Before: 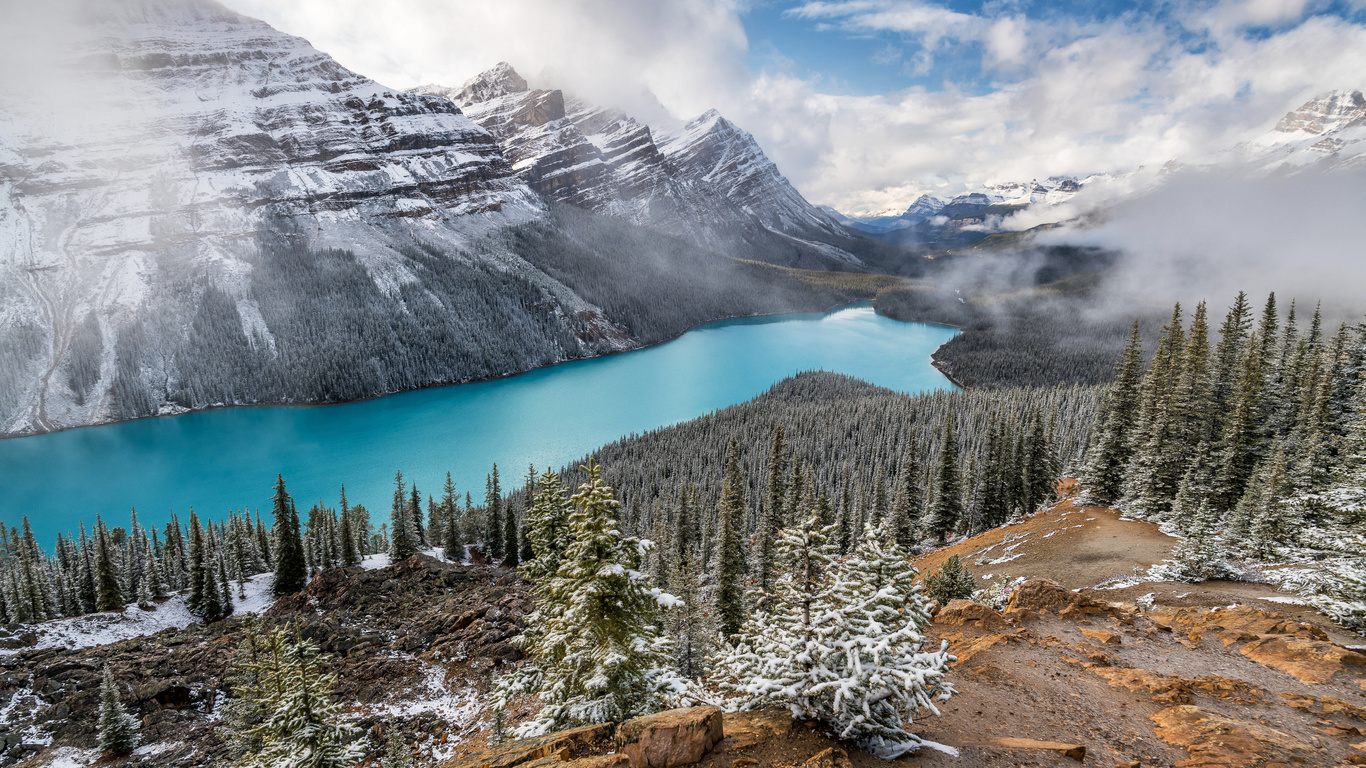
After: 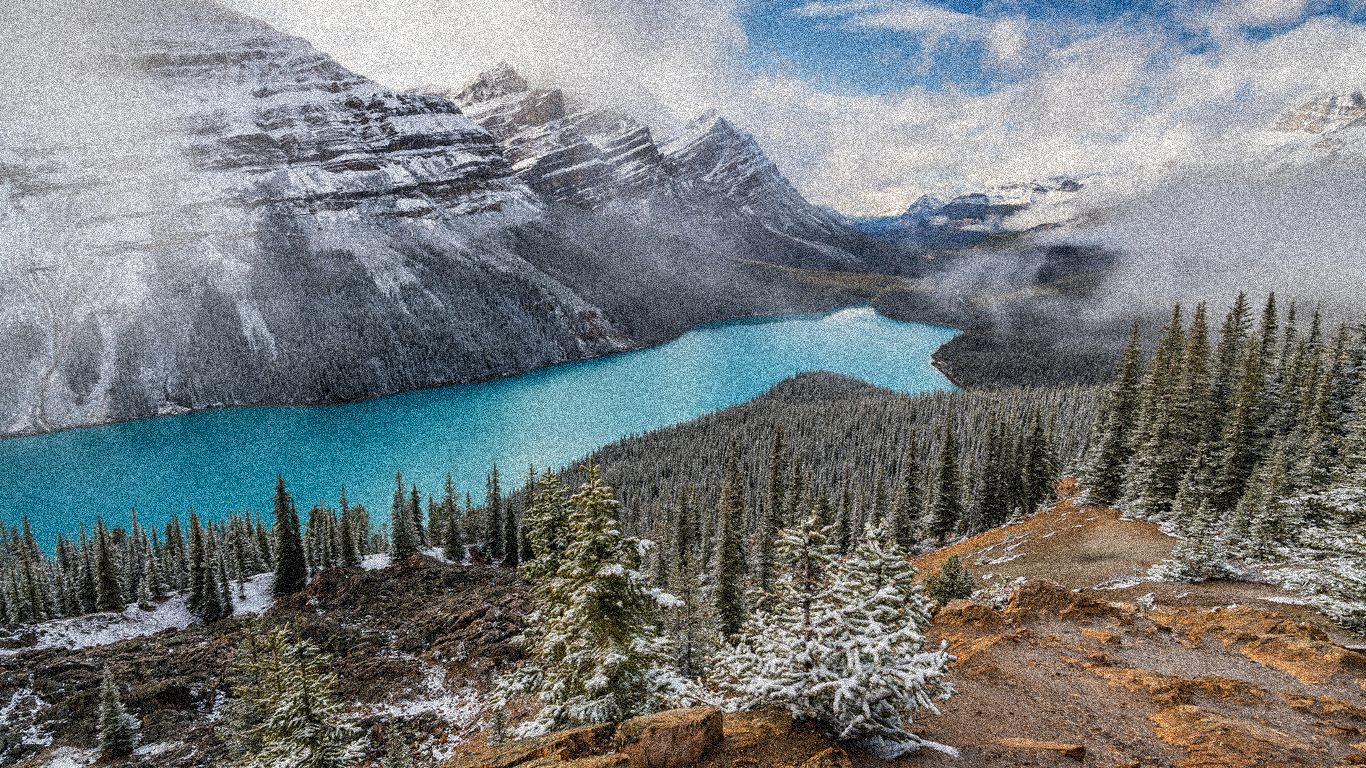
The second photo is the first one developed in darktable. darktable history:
exposure: exposure -0.21 EV, compensate highlight preservation false
grain: coarseness 3.75 ISO, strength 100%, mid-tones bias 0%
white balance: red 1, blue 1
